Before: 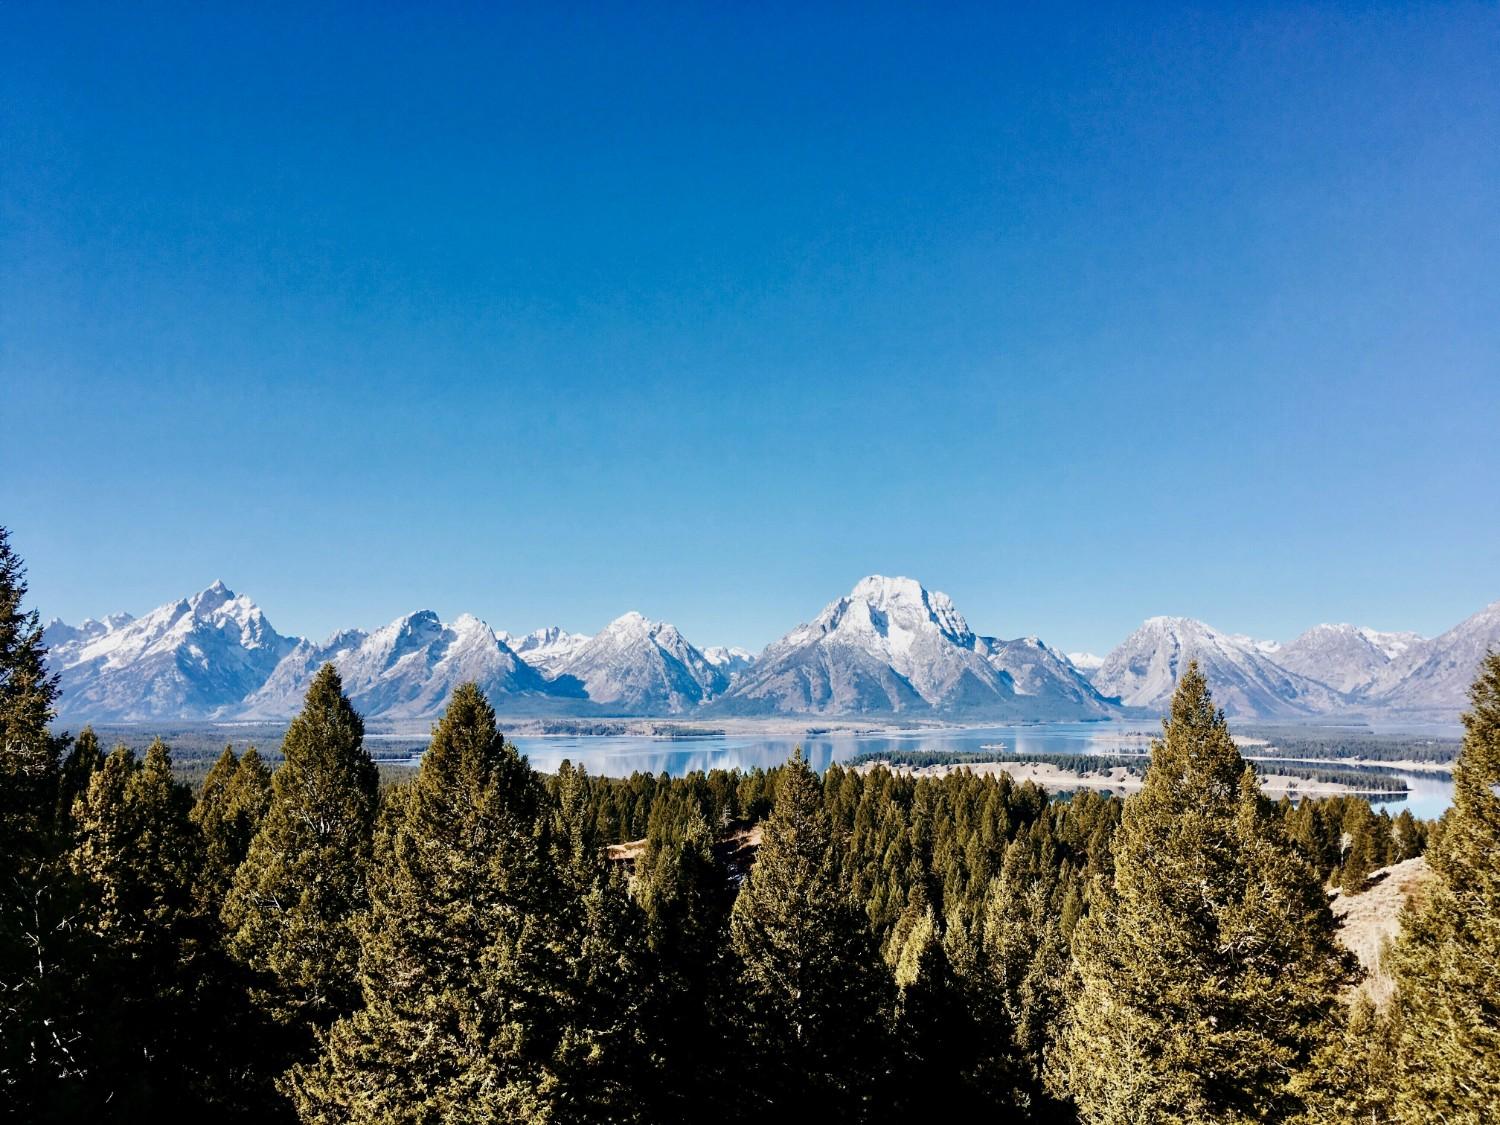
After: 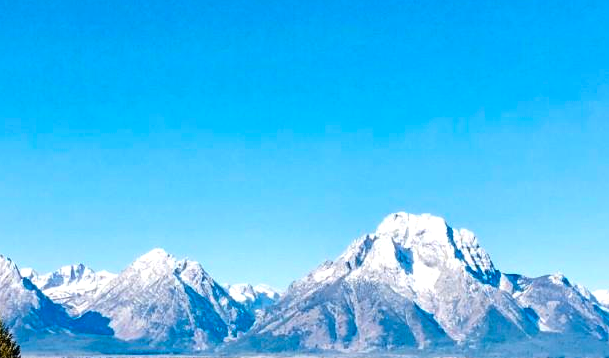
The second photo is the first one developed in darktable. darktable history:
crop: left 31.694%, top 32.271%, right 27.698%, bottom 35.905%
color balance rgb: perceptual saturation grading › global saturation -1.278%, perceptual brilliance grading › highlights 11.376%, global vibrance 50.415%
